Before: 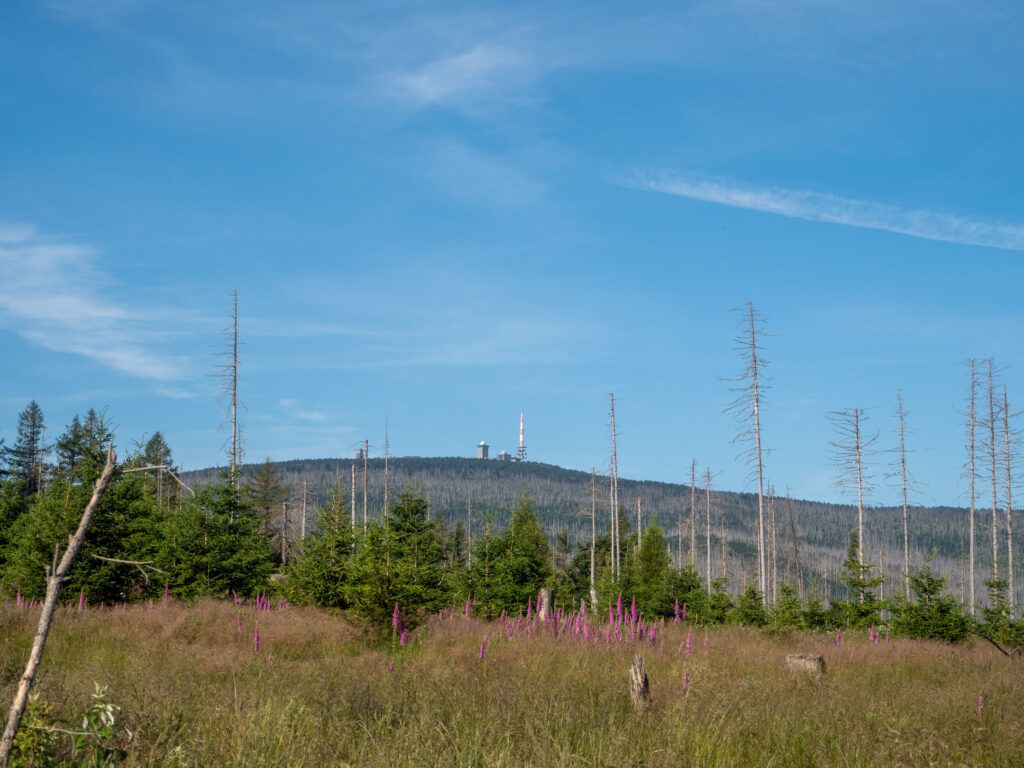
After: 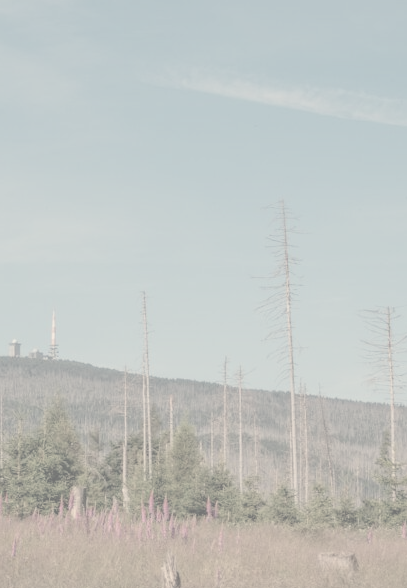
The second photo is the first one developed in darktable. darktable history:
white balance: red 1.138, green 0.996, blue 0.812
crop: left 45.721%, top 13.393%, right 14.118%, bottom 10.01%
contrast brightness saturation: contrast -0.32, brightness 0.75, saturation -0.78
